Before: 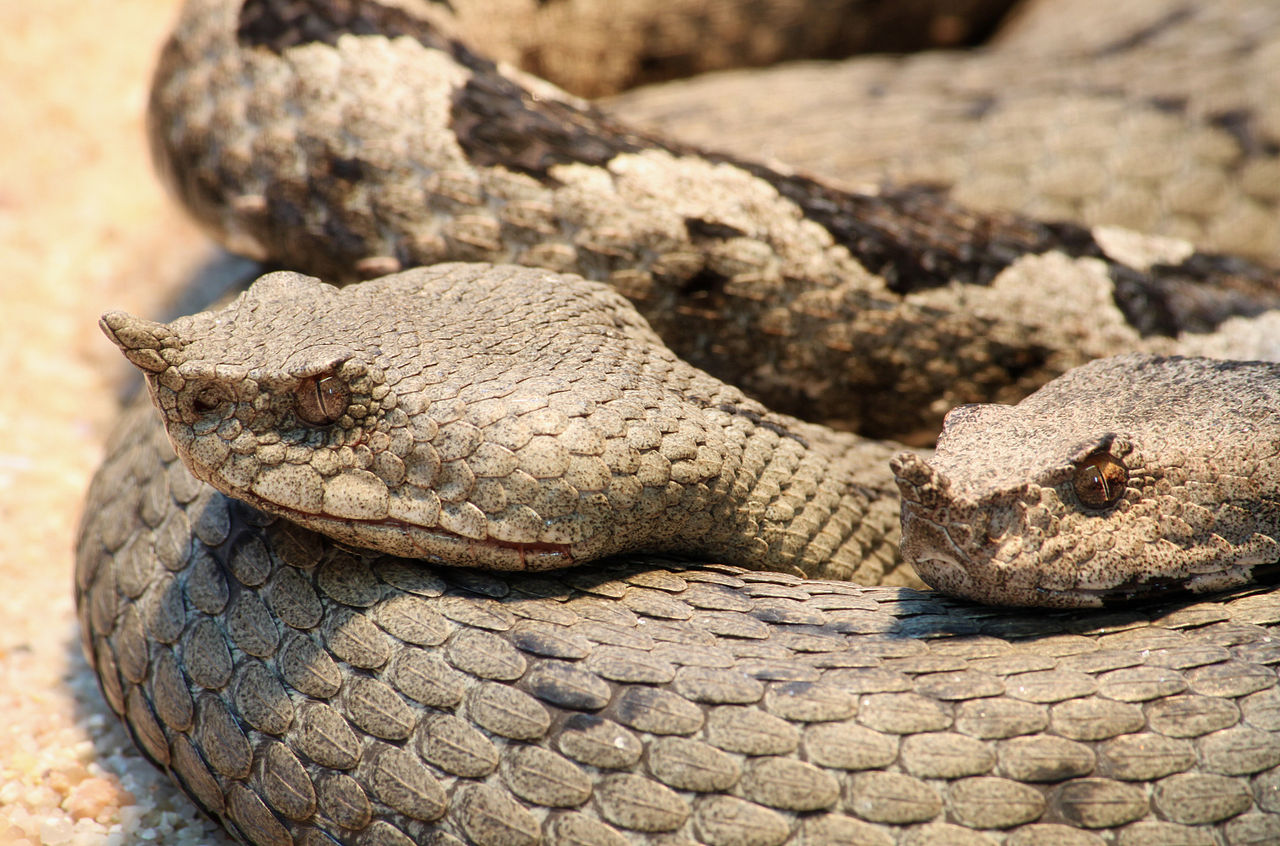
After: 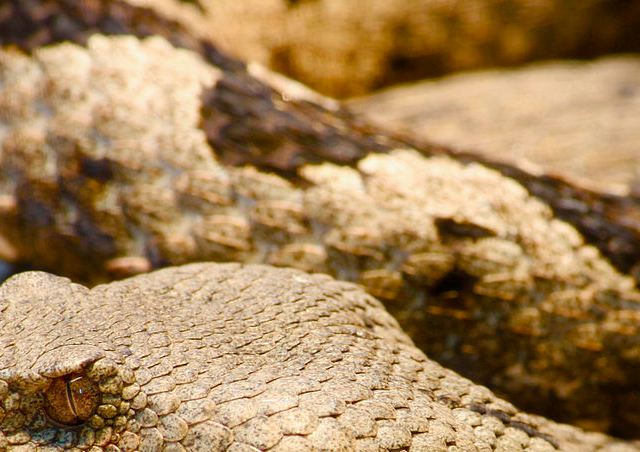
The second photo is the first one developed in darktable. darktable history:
color balance rgb: perceptual saturation grading › global saturation 20%, perceptual saturation grading › highlights -25%, perceptual saturation grading › shadows 50.52%, global vibrance 40.24%
crop: left 19.556%, right 30.401%, bottom 46.458%
